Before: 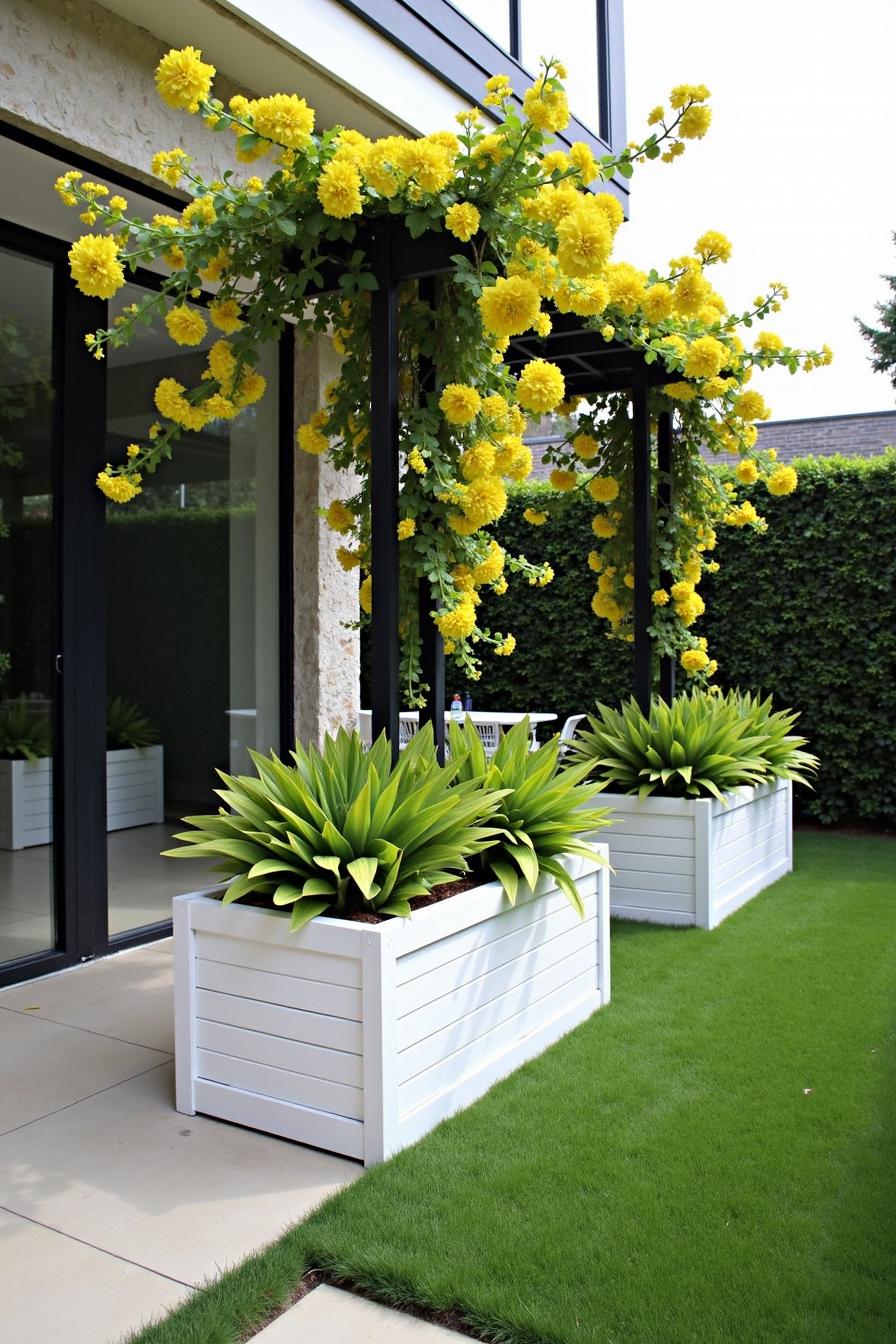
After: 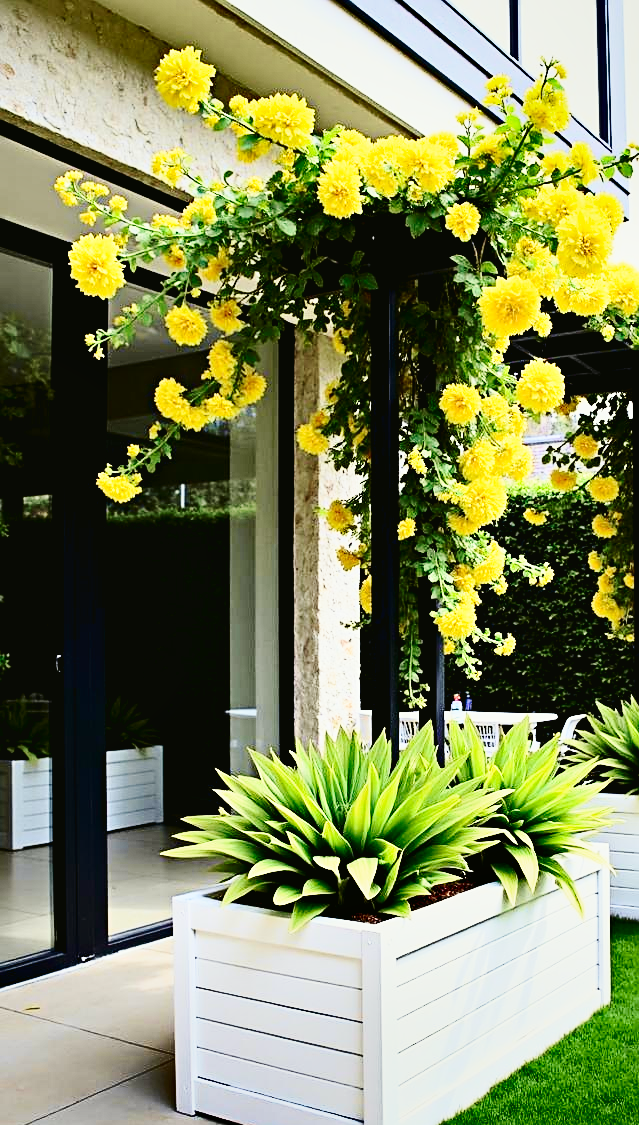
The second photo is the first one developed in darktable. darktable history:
tone curve: curves: ch0 [(0, 0.023) (0.087, 0.065) (0.184, 0.168) (0.45, 0.54) (0.57, 0.683) (0.706, 0.841) (0.877, 0.948) (1, 0.984)]; ch1 [(0, 0) (0.388, 0.369) (0.447, 0.447) (0.505, 0.5) (0.534, 0.535) (0.563, 0.563) (0.579, 0.59) (0.644, 0.663) (1, 1)]; ch2 [(0, 0) (0.301, 0.259) (0.385, 0.395) (0.492, 0.496) (0.518, 0.537) (0.583, 0.605) (0.673, 0.667) (1, 1)], color space Lab, independent channels
sharpen: on, module defaults
shadows and highlights: shadows 24.63, highlights -79.21, soften with gaussian
crop: right 28.662%, bottom 16.286%
exposure: black level correction 0.009, compensate highlight preservation false
base curve: curves: ch0 [(0, 0) (0.028, 0.03) (0.121, 0.232) (0.46, 0.748) (0.859, 0.968) (1, 1)], preserve colors none
